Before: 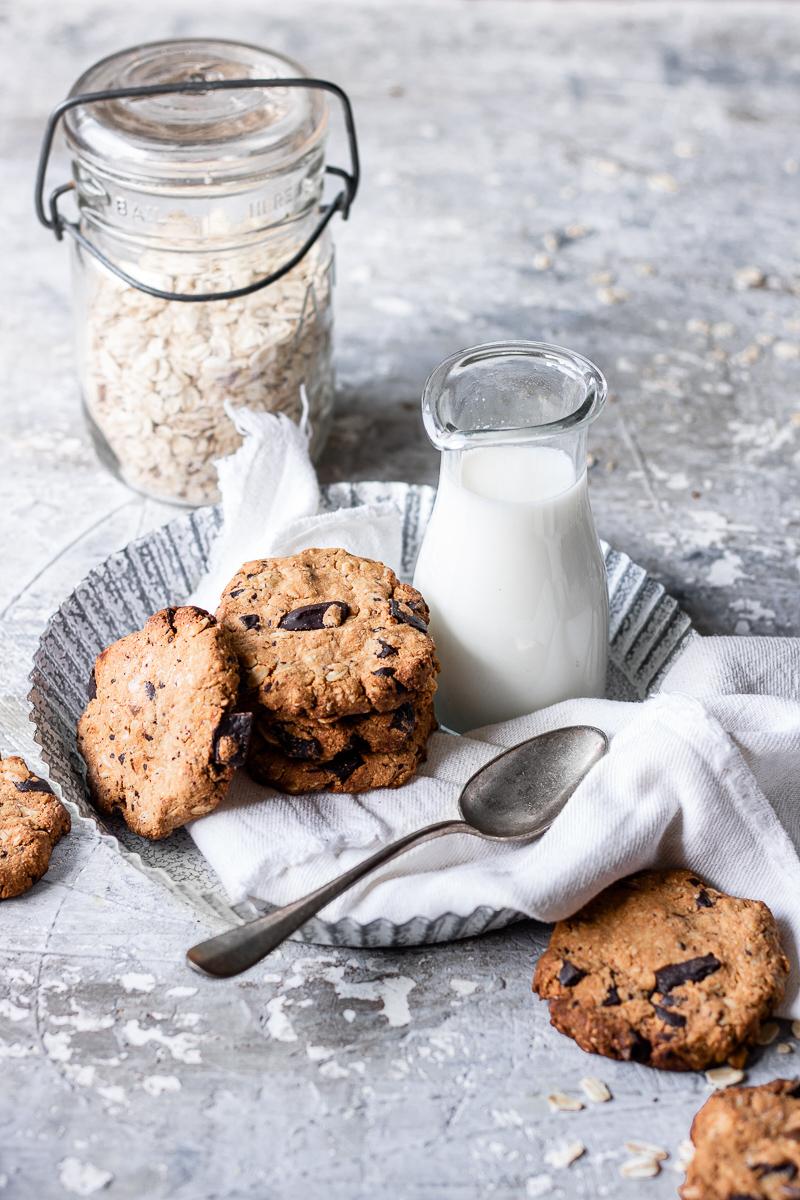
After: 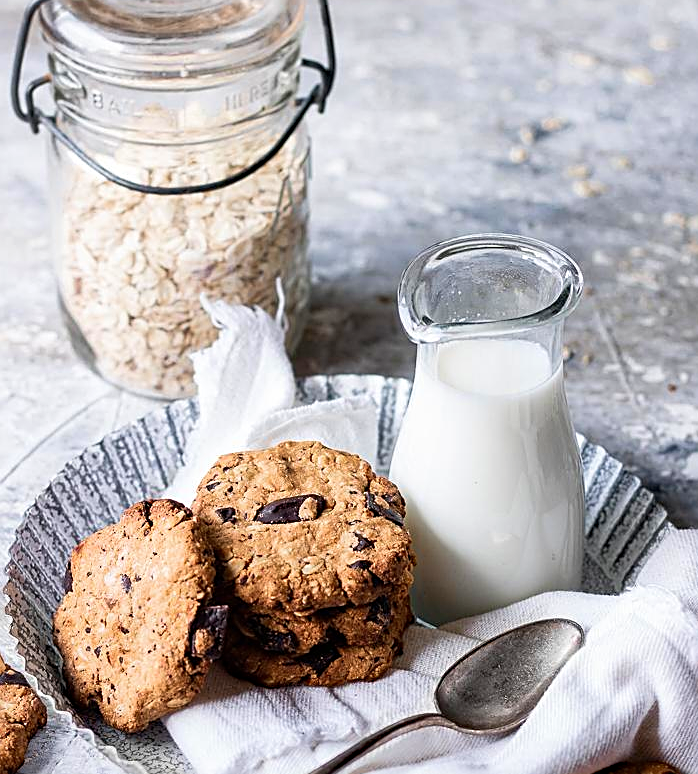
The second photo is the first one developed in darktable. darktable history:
sharpen: amount 0.6
crop: left 3.015%, top 8.969%, right 9.647%, bottom 26.457%
haze removal: compatibility mode true, adaptive false
velvia: on, module defaults
